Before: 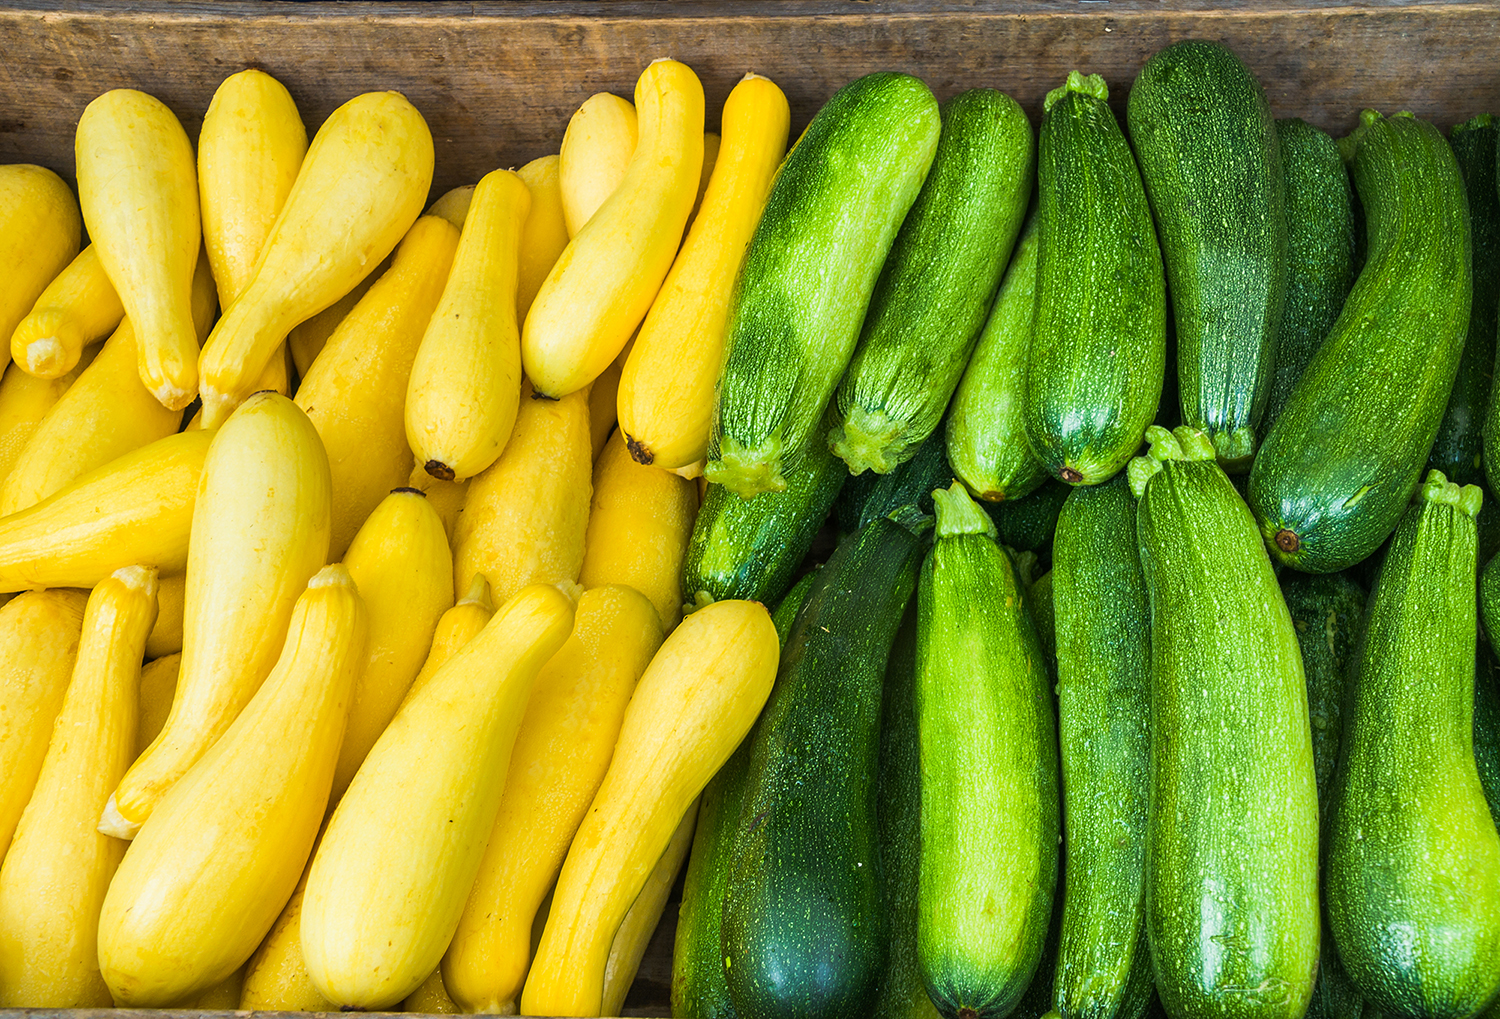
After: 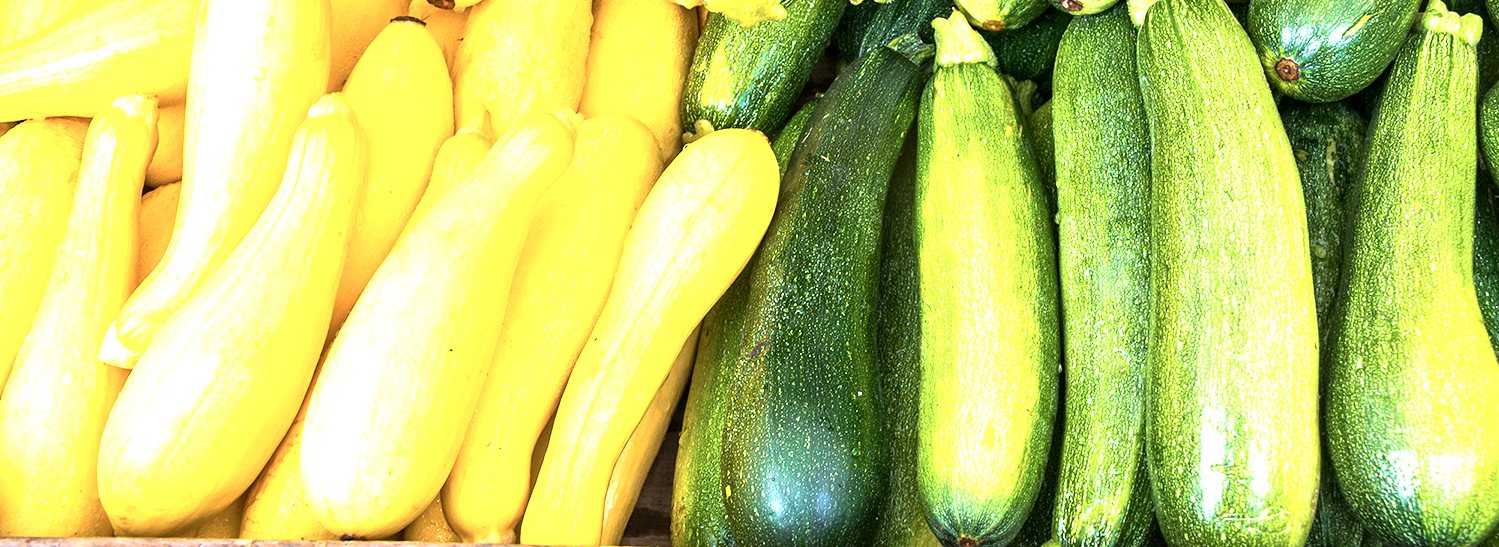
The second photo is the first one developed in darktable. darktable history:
crop and rotate: top 46.237%
exposure: black level correction 0.001, exposure 1.3 EV, compensate highlight preservation false
contrast brightness saturation: contrast 0.11, saturation -0.17
white balance: red 1.188, blue 1.11
